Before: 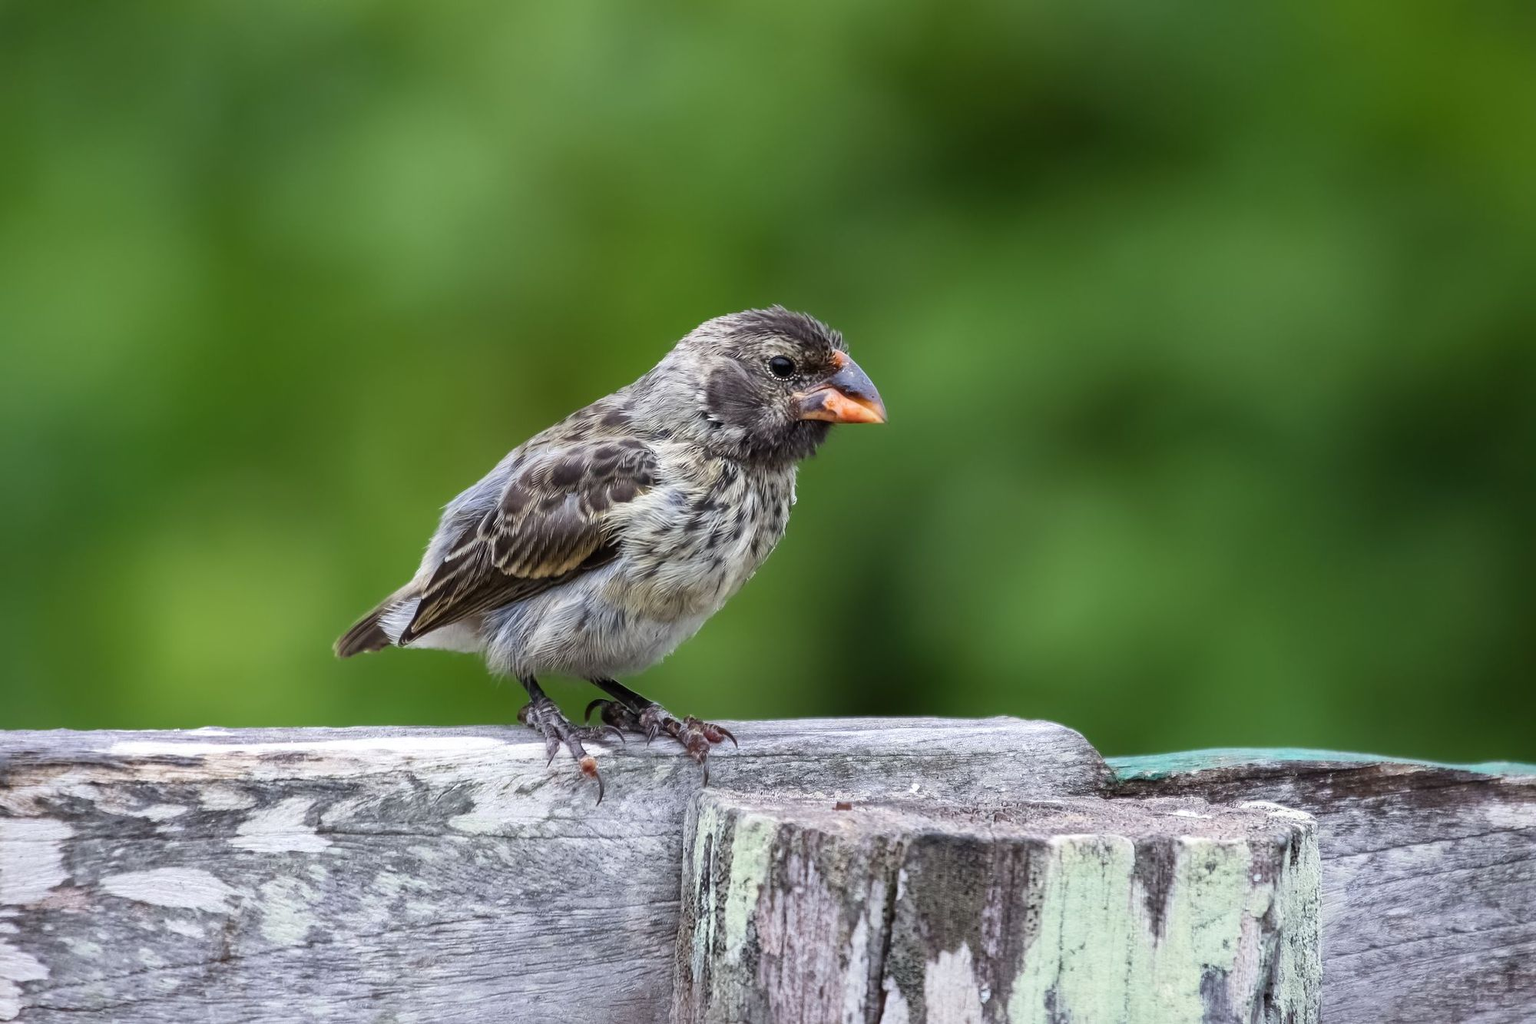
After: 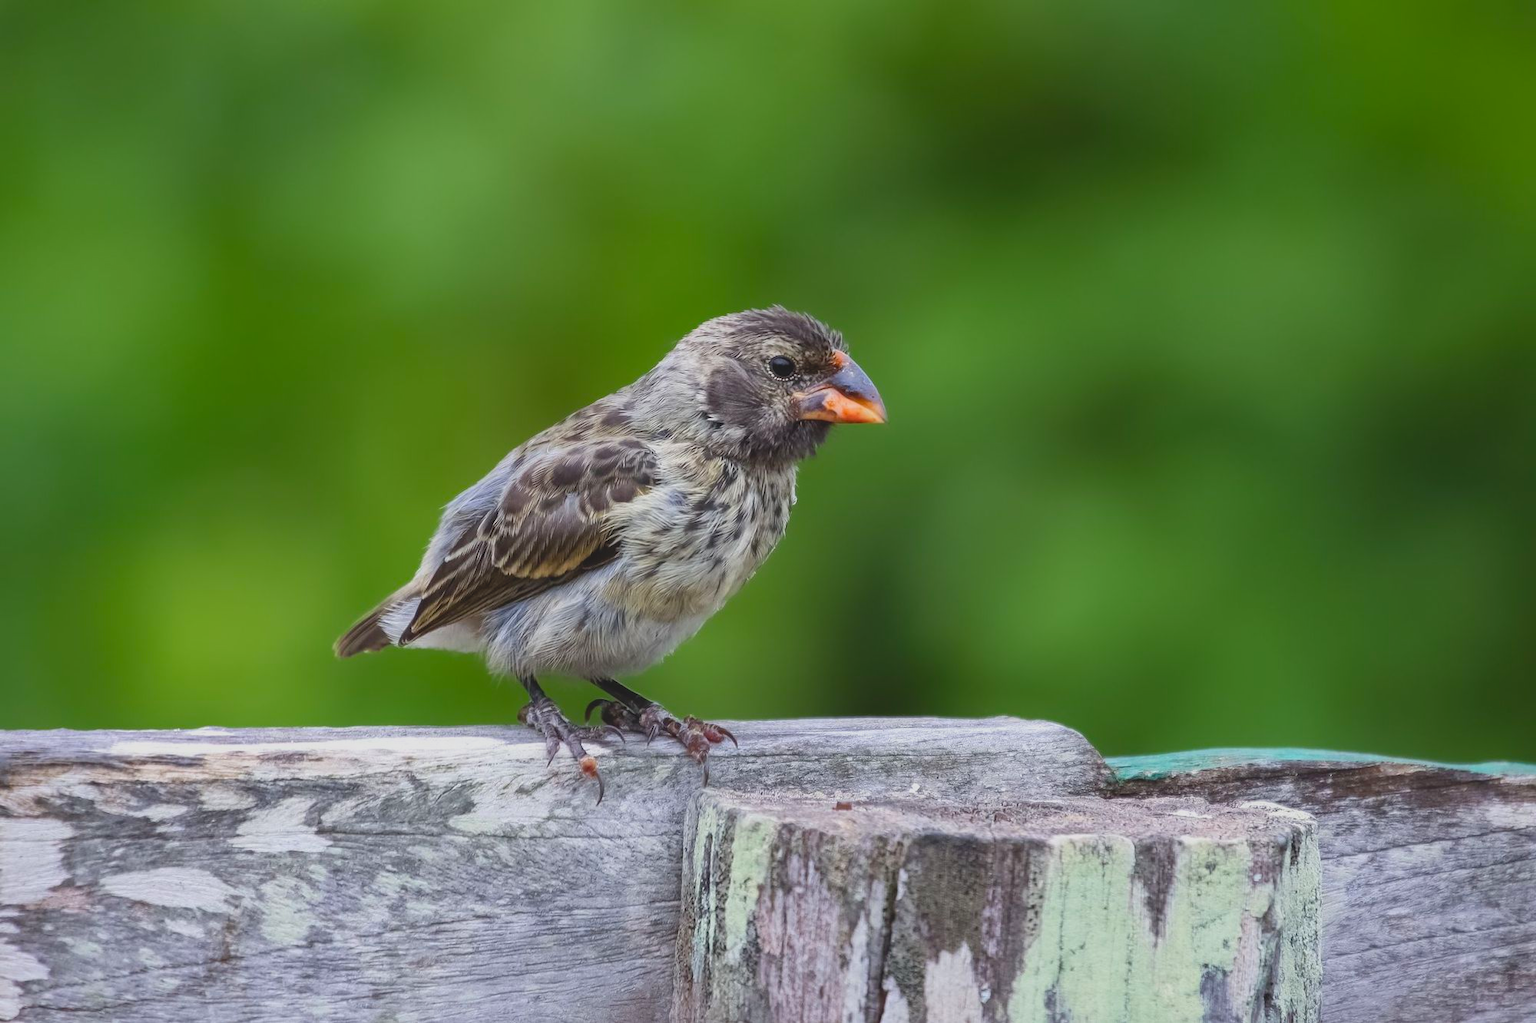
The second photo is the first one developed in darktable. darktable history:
contrast brightness saturation: contrast -0.204, saturation 0.187
